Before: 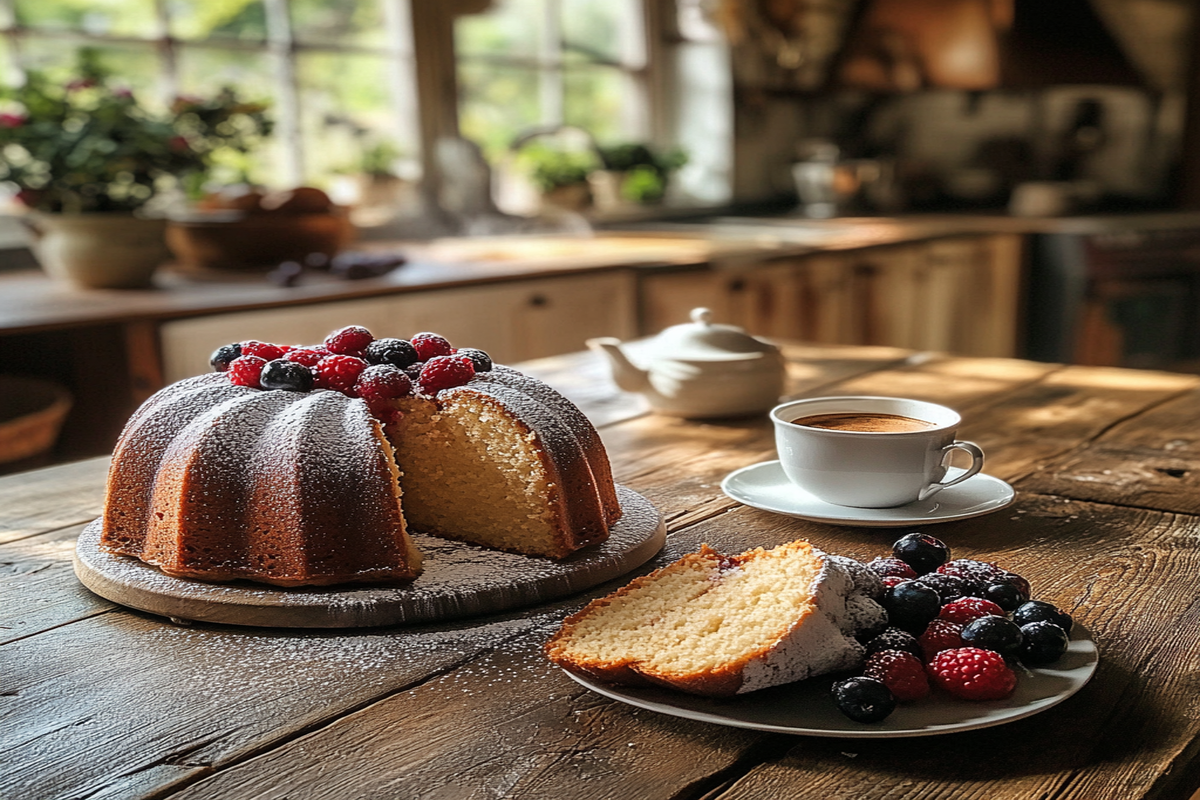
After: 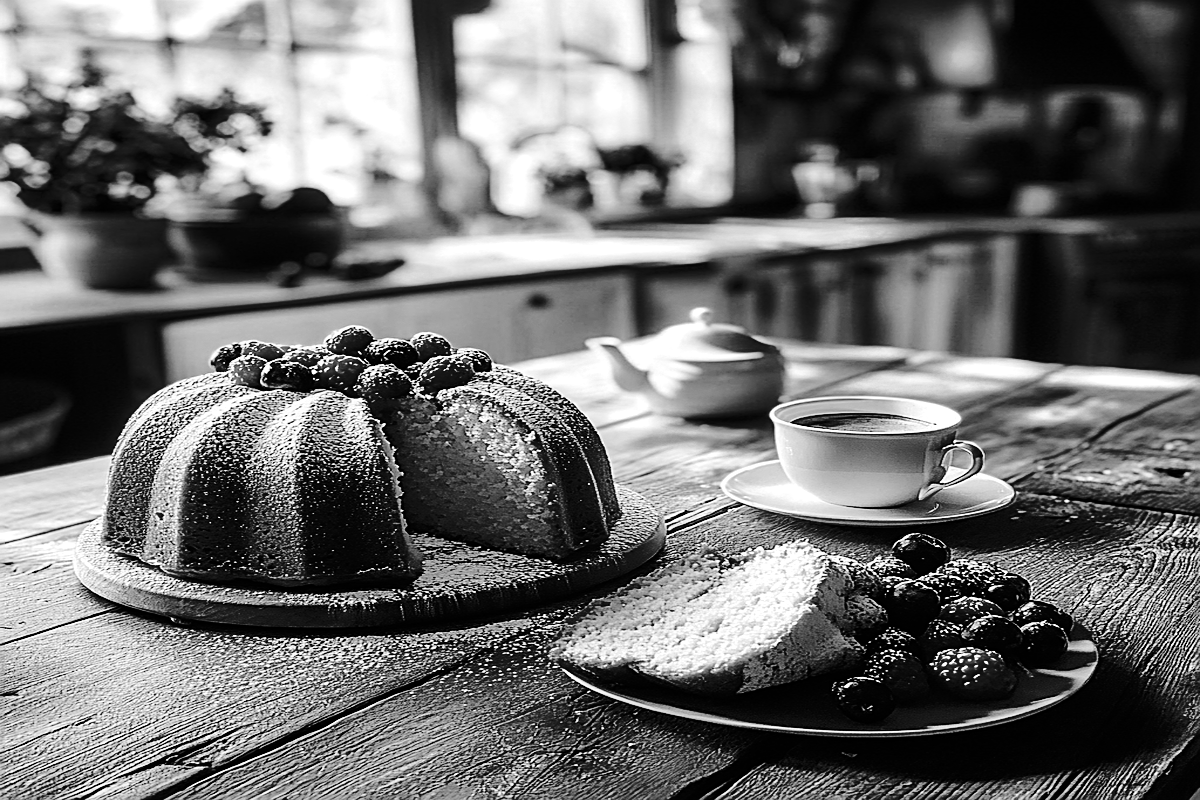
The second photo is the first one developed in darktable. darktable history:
sharpen: on, module defaults
tone curve: curves: ch0 [(0, 0) (0.094, 0.039) (0.243, 0.155) (0.411, 0.482) (0.479, 0.583) (0.654, 0.742) (0.793, 0.851) (0.994, 0.974)]; ch1 [(0, 0) (0.161, 0.092) (0.35, 0.33) (0.392, 0.392) (0.456, 0.456) (0.505, 0.502) (0.537, 0.518) (0.553, 0.53) (0.573, 0.569) (0.718, 0.718) (1, 1)]; ch2 [(0, 0) (0.346, 0.362) (0.411, 0.412) (0.502, 0.502) (0.531, 0.521) (0.576, 0.553) (0.615, 0.621) (1, 1)], color space Lab, independent channels, preserve colors none
color zones: curves: ch0 [(0.002, 0.593) (0.143, 0.417) (0.285, 0.541) (0.455, 0.289) (0.608, 0.327) (0.727, 0.283) (0.869, 0.571) (1, 0.603)]; ch1 [(0, 0) (0.143, 0) (0.286, 0) (0.429, 0) (0.571, 0) (0.714, 0) (0.857, 0)]
color balance: mode lift, gamma, gain (sRGB)
tone equalizer: -8 EV -0.417 EV, -7 EV -0.389 EV, -6 EV -0.333 EV, -5 EV -0.222 EV, -3 EV 0.222 EV, -2 EV 0.333 EV, -1 EV 0.389 EV, +0 EV 0.417 EV, edges refinement/feathering 500, mask exposure compensation -1.57 EV, preserve details no
color balance rgb: perceptual saturation grading › global saturation 10%, global vibrance 10%
